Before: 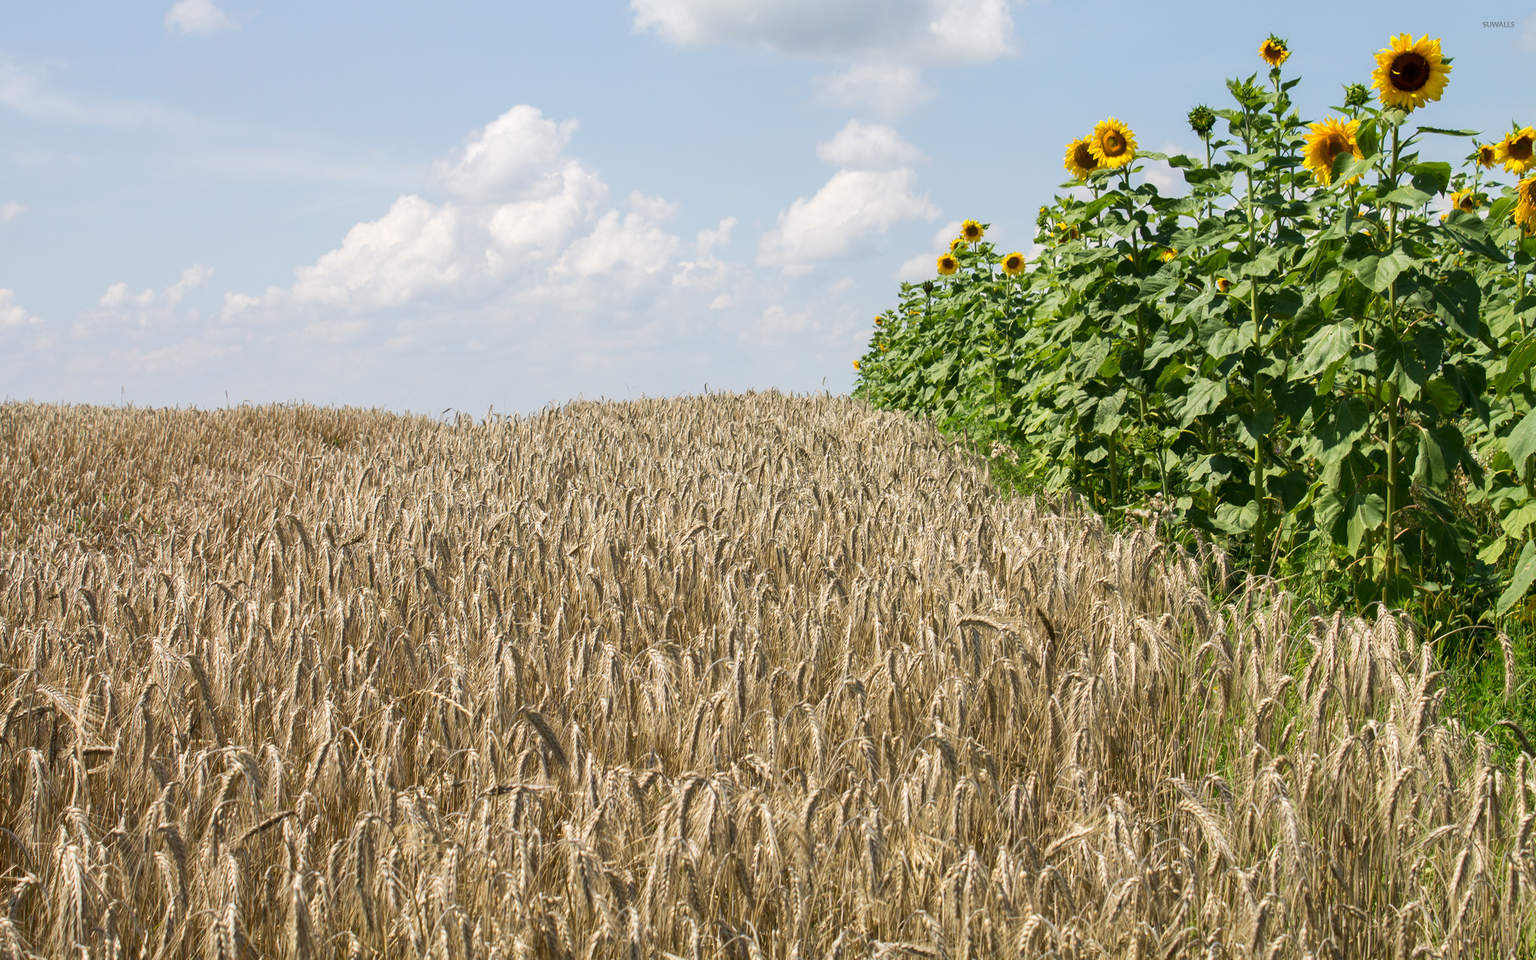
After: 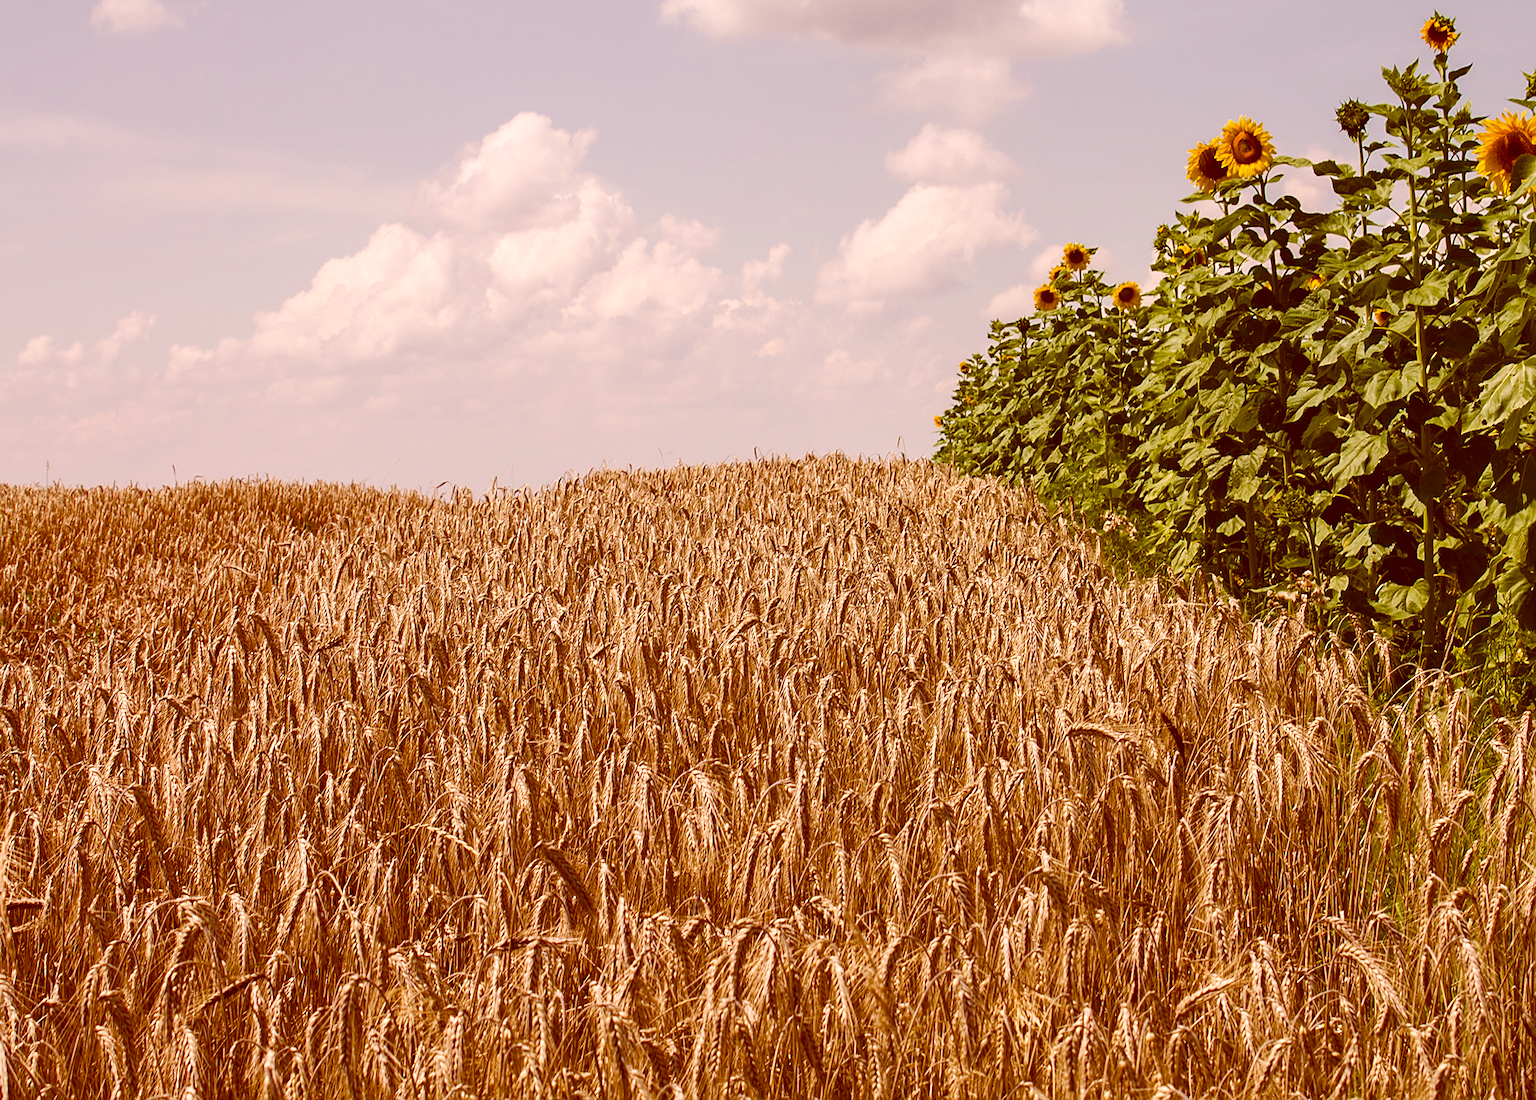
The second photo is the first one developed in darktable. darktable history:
crop and rotate: angle 0.891°, left 4.266%, top 0.572%, right 11.318%, bottom 2.629%
sharpen: on, module defaults
color balance rgb: shadows lift › luminance 0.875%, shadows lift › chroma 0.27%, shadows lift › hue 17°, perceptual saturation grading › global saturation 40.903%, perceptual saturation grading › highlights -25.021%, perceptual saturation grading › mid-tones 34.849%, perceptual saturation grading › shadows 35.453%, perceptual brilliance grading › global brilliance 2.8%, perceptual brilliance grading › highlights -2.334%, perceptual brilliance grading › shadows 2.974%, global vibrance 10.238%, saturation formula JzAzBz (2021)
color correction: highlights a* 9.32, highlights b* 8.73, shadows a* 39.29, shadows b* 39.72, saturation 0.808
